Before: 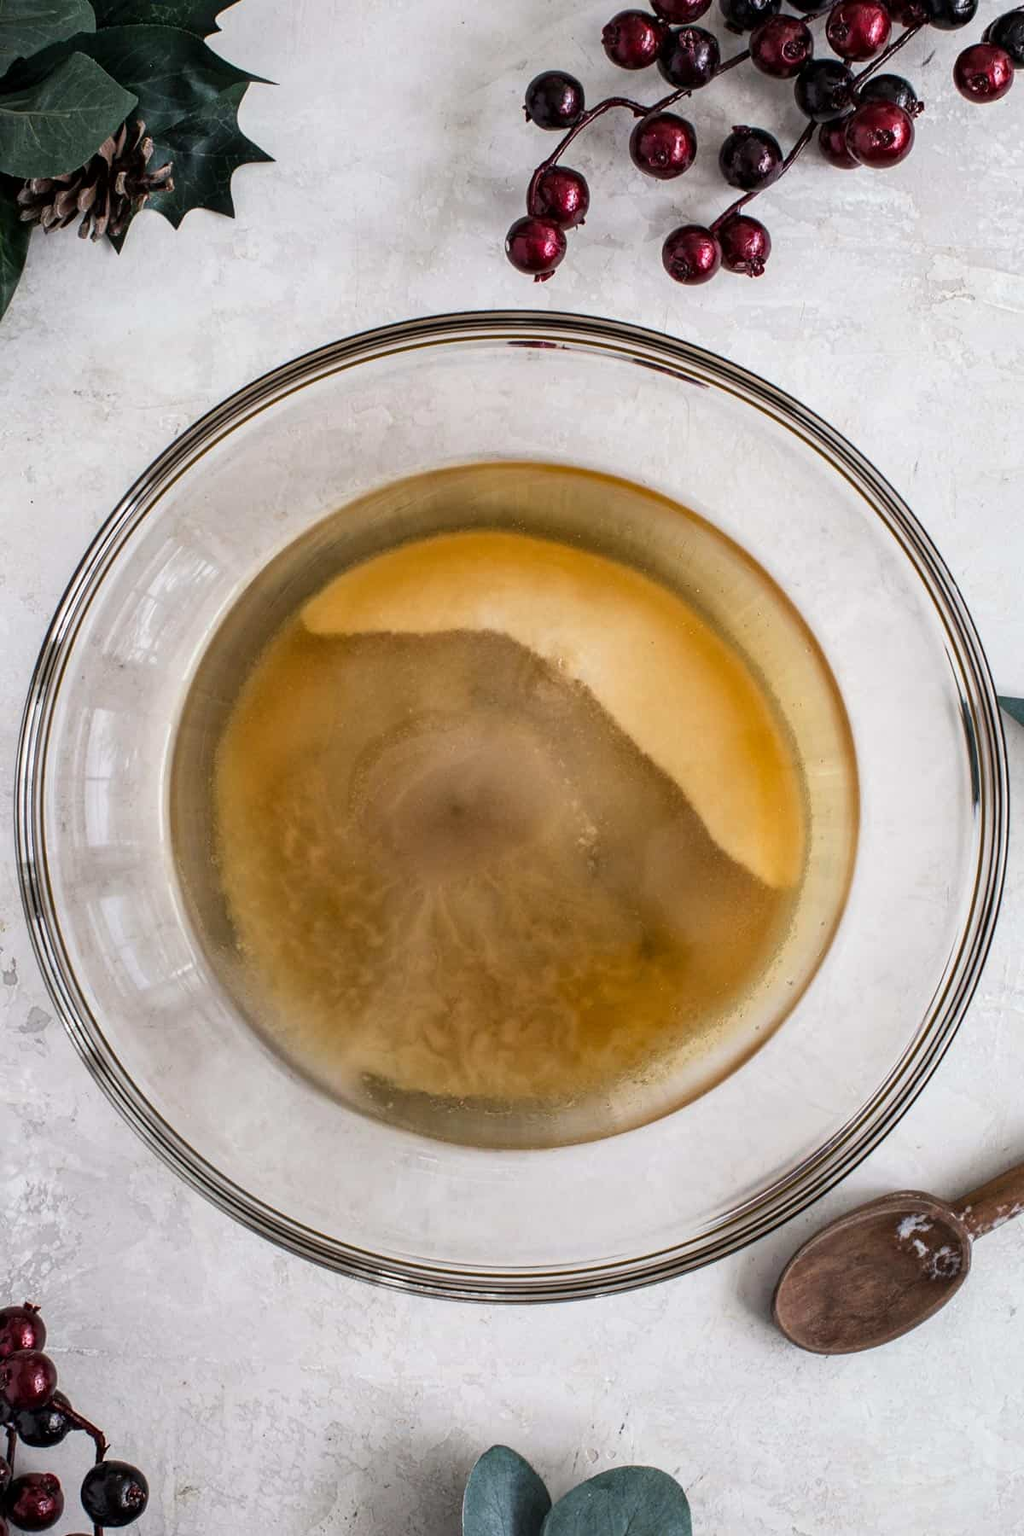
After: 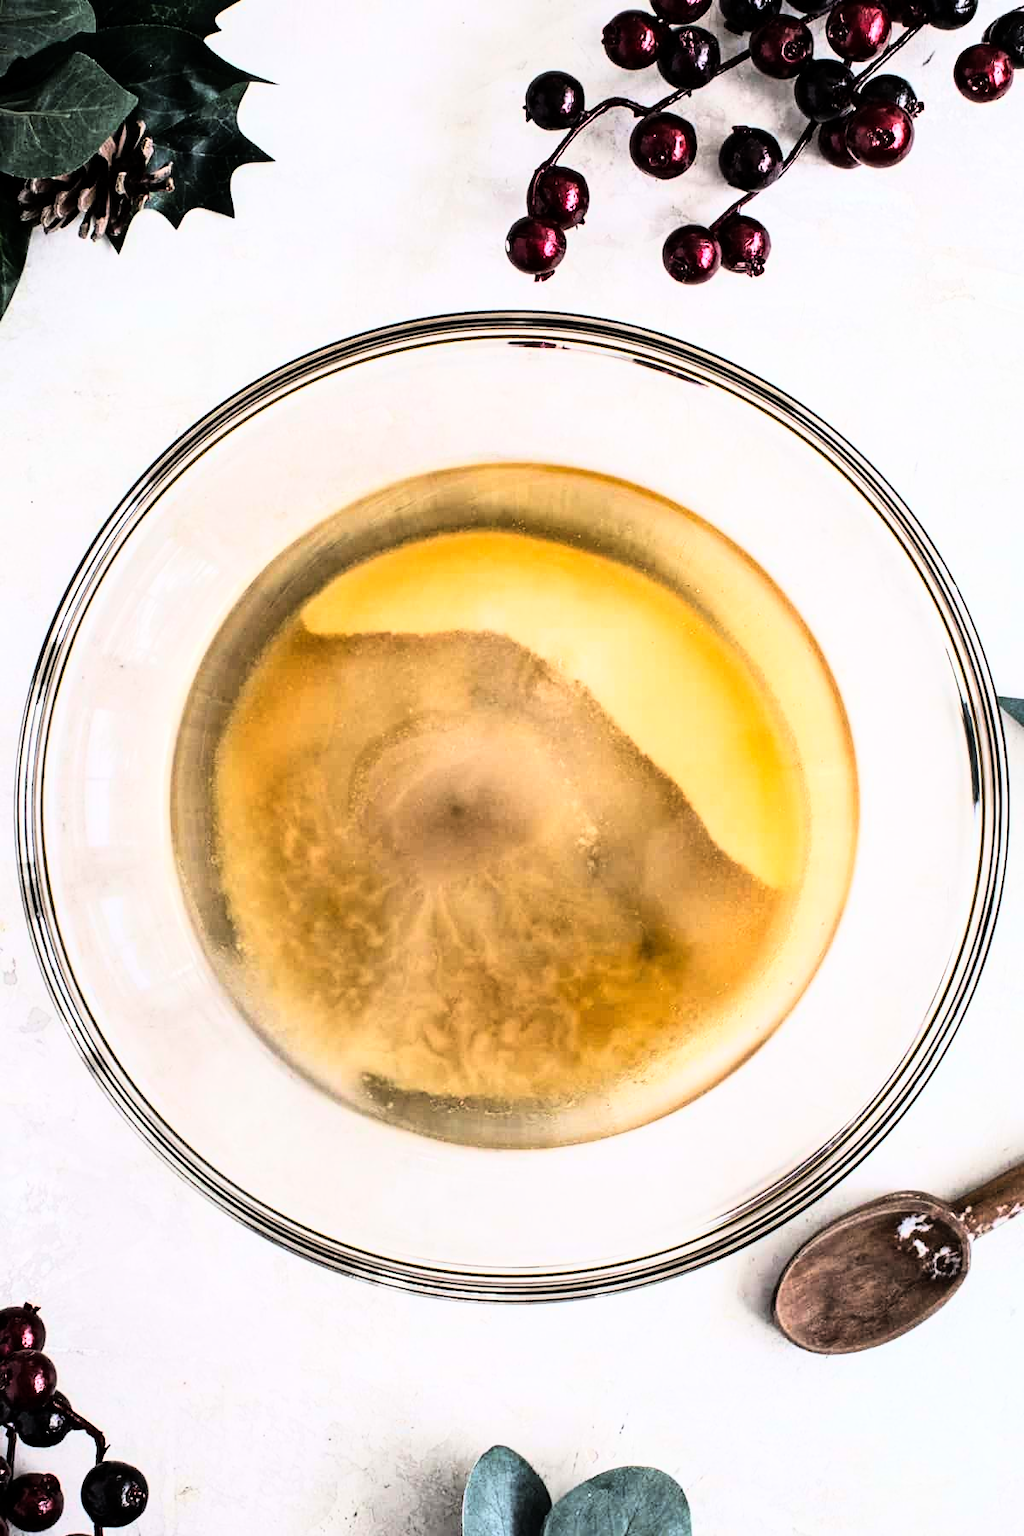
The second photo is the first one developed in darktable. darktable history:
rgb curve: curves: ch0 [(0, 0) (0.21, 0.15) (0.24, 0.21) (0.5, 0.75) (0.75, 0.96) (0.89, 0.99) (1, 1)]; ch1 [(0, 0.02) (0.21, 0.13) (0.25, 0.2) (0.5, 0.67) (0.75, 0.9) (0.89, 0.97) (1, 1)]; ch2 [(0, 0.02) (0.21, 0.13) (0.25, 0.2) (0.5, 0.67) (0.75, 0.9) (0.89, 0.97) (1, 1)], compensate middle gray true
tone equalizer: on, module defaults
